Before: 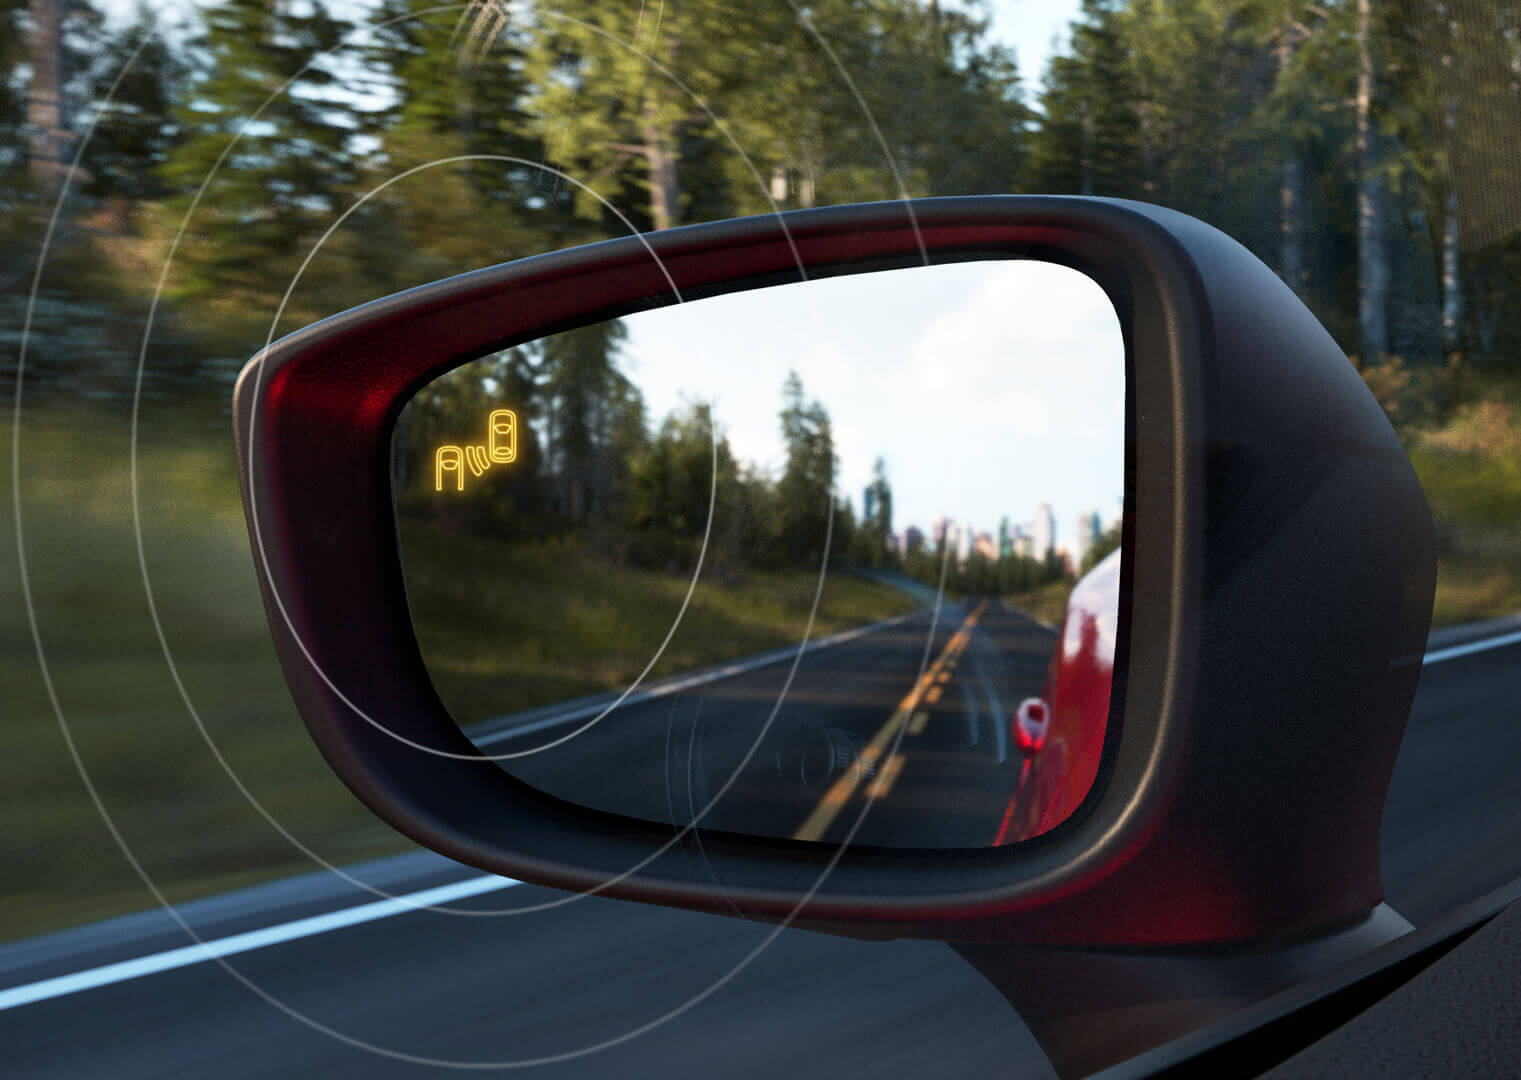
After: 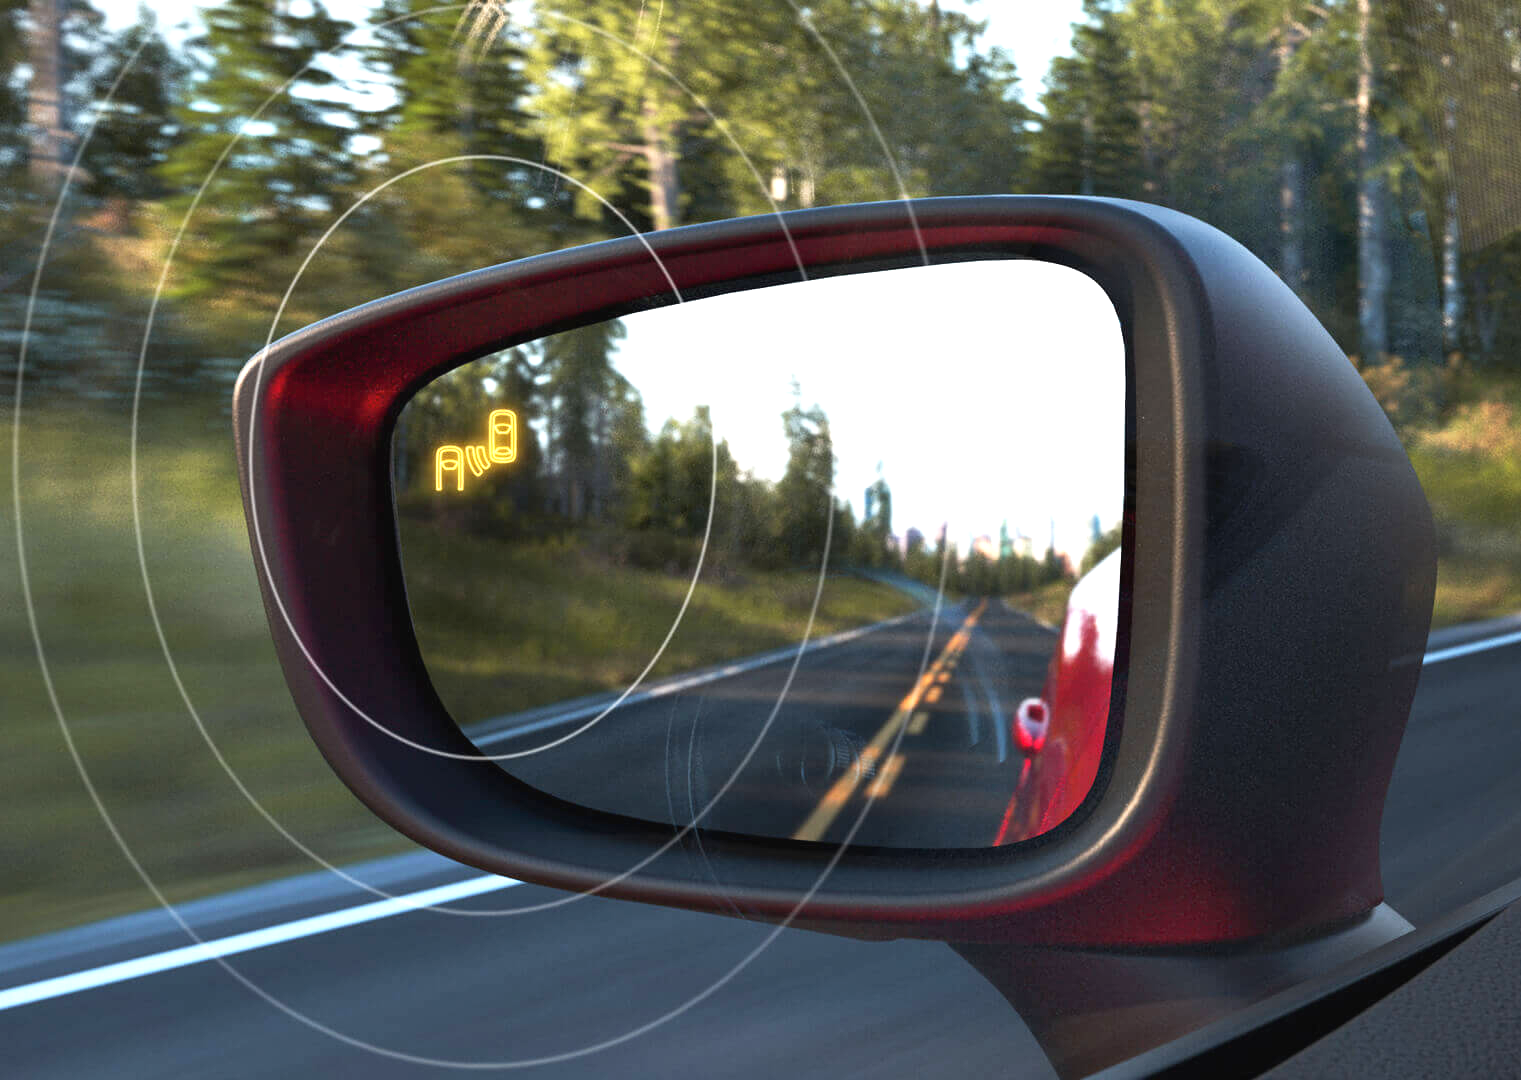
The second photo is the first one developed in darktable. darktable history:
tone curve: curves: ch0 [(0, 0.024) (0.119, 0.146) (0.474, 0.485) (0.718, 0.739) (0.817, 0.839) (1, 0.998)]; ch1 [(0, 0) (0.377, 0.416) (0.439, 0.451) (0.477, 0.477) (0.501, 0.503) (0.538, 0.544) (0.58, 0.602) (0.664, 0.676) (0.783, 0.804) (1, 1)]; ch2 [(0, 0) (0.38, 0.405) (0.463, 0.456) (0.498, 0.497) (0.524, 0.535) (0.578, 0.576) (0.648, 0.665) (1, 1)], preserve colors none
exposure: exposure 1 EV, compensate highlight preservation false
